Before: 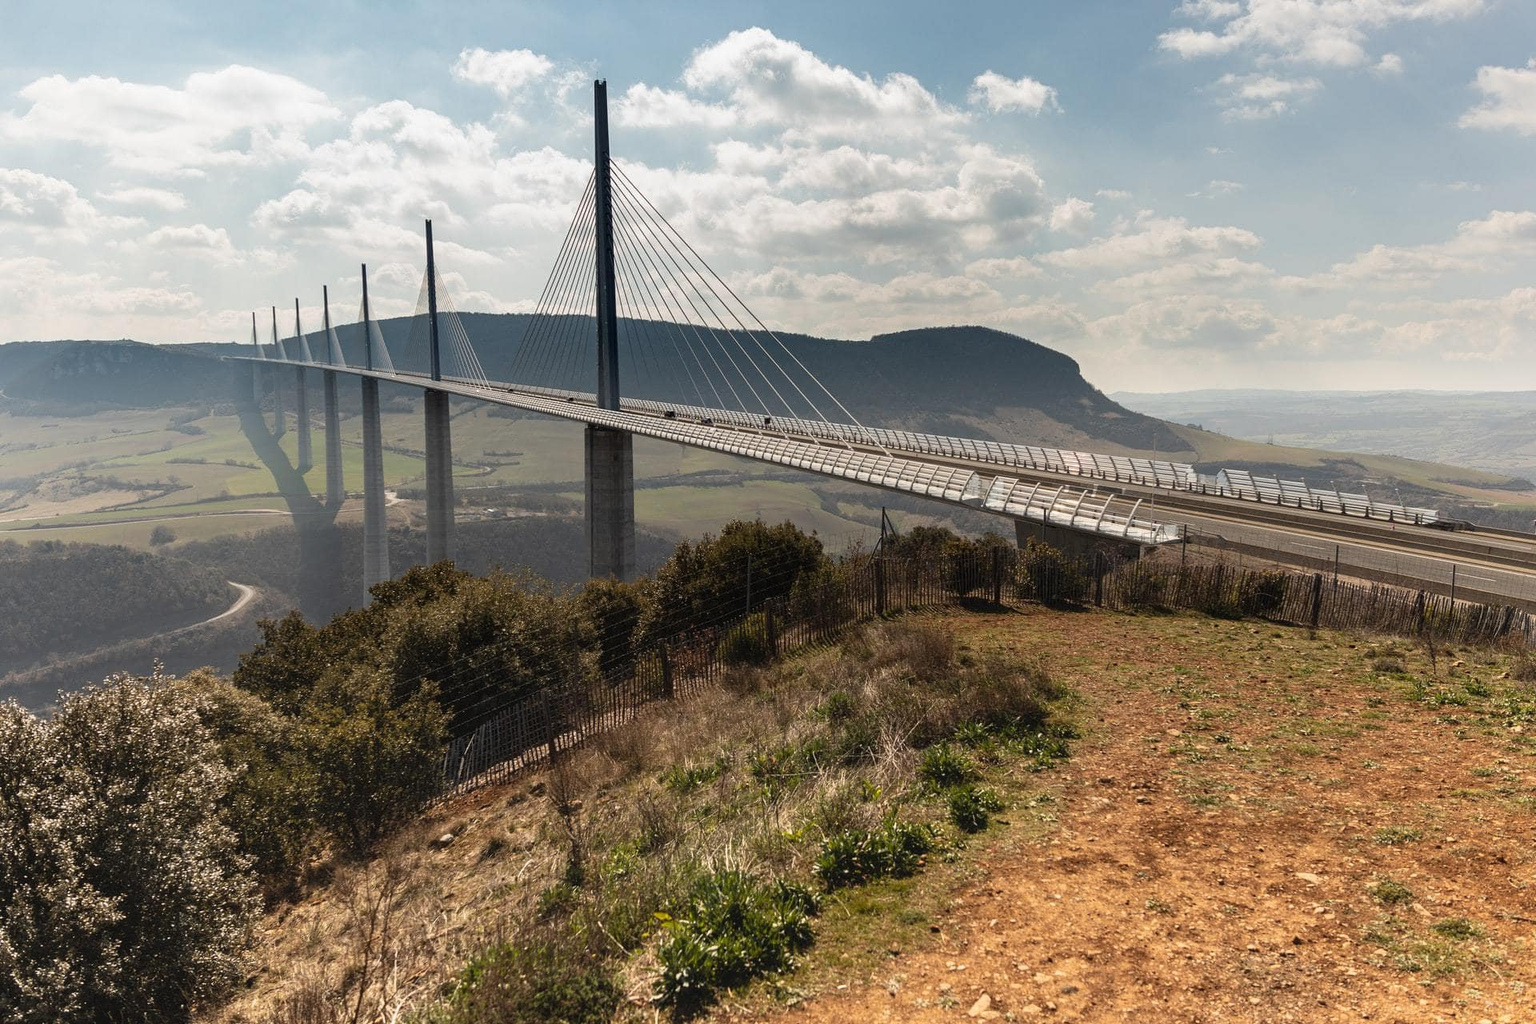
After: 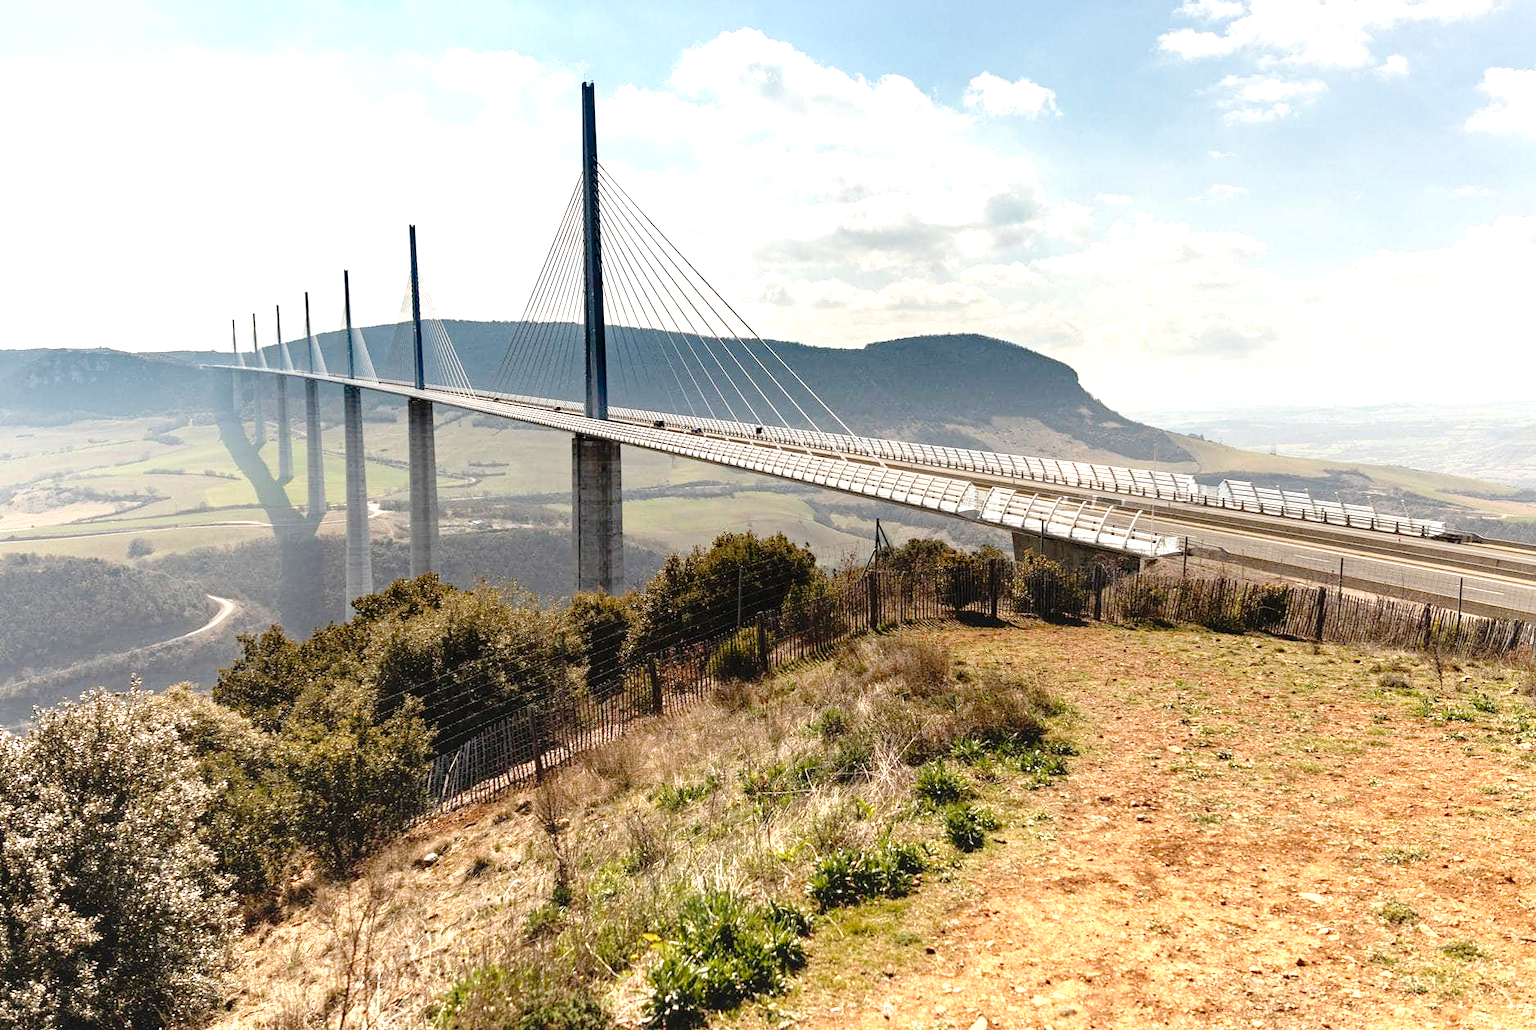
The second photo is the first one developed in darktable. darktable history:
tone curve: curves: ch0 [(0, 0) (0.058, 0.039) (0.168, 0.123) (0.282, 0.327) (0.45, 0.534) (0.676, 0.751) (0.89, 0.919) (1, 1)]; ch1 [(0, 0) (0.094, 0.081) (0.285, 0.299) (0.385, 0.403) (0.447, 0.455) (0.495, 0.496) (0.544, 0.552) (0.589, 0.612) (0.722, 0.728) (1, 1)]; ch2 [(0, 0) (0.257, 0.217) (0.43, 0.421) (0.498, 0.507) (0.531, 0.544) (0.56, 0.579) (0.625, 0.66) (1, 1)], preserve colors none
exposure: exposure 1.066 EV, compensate exposure bias true, compensate highlight preservation false
crop and rotate: left 1.68%, right 0.538%, bottom 1.611%
haze removal: compatibility mode true, adaptive false
